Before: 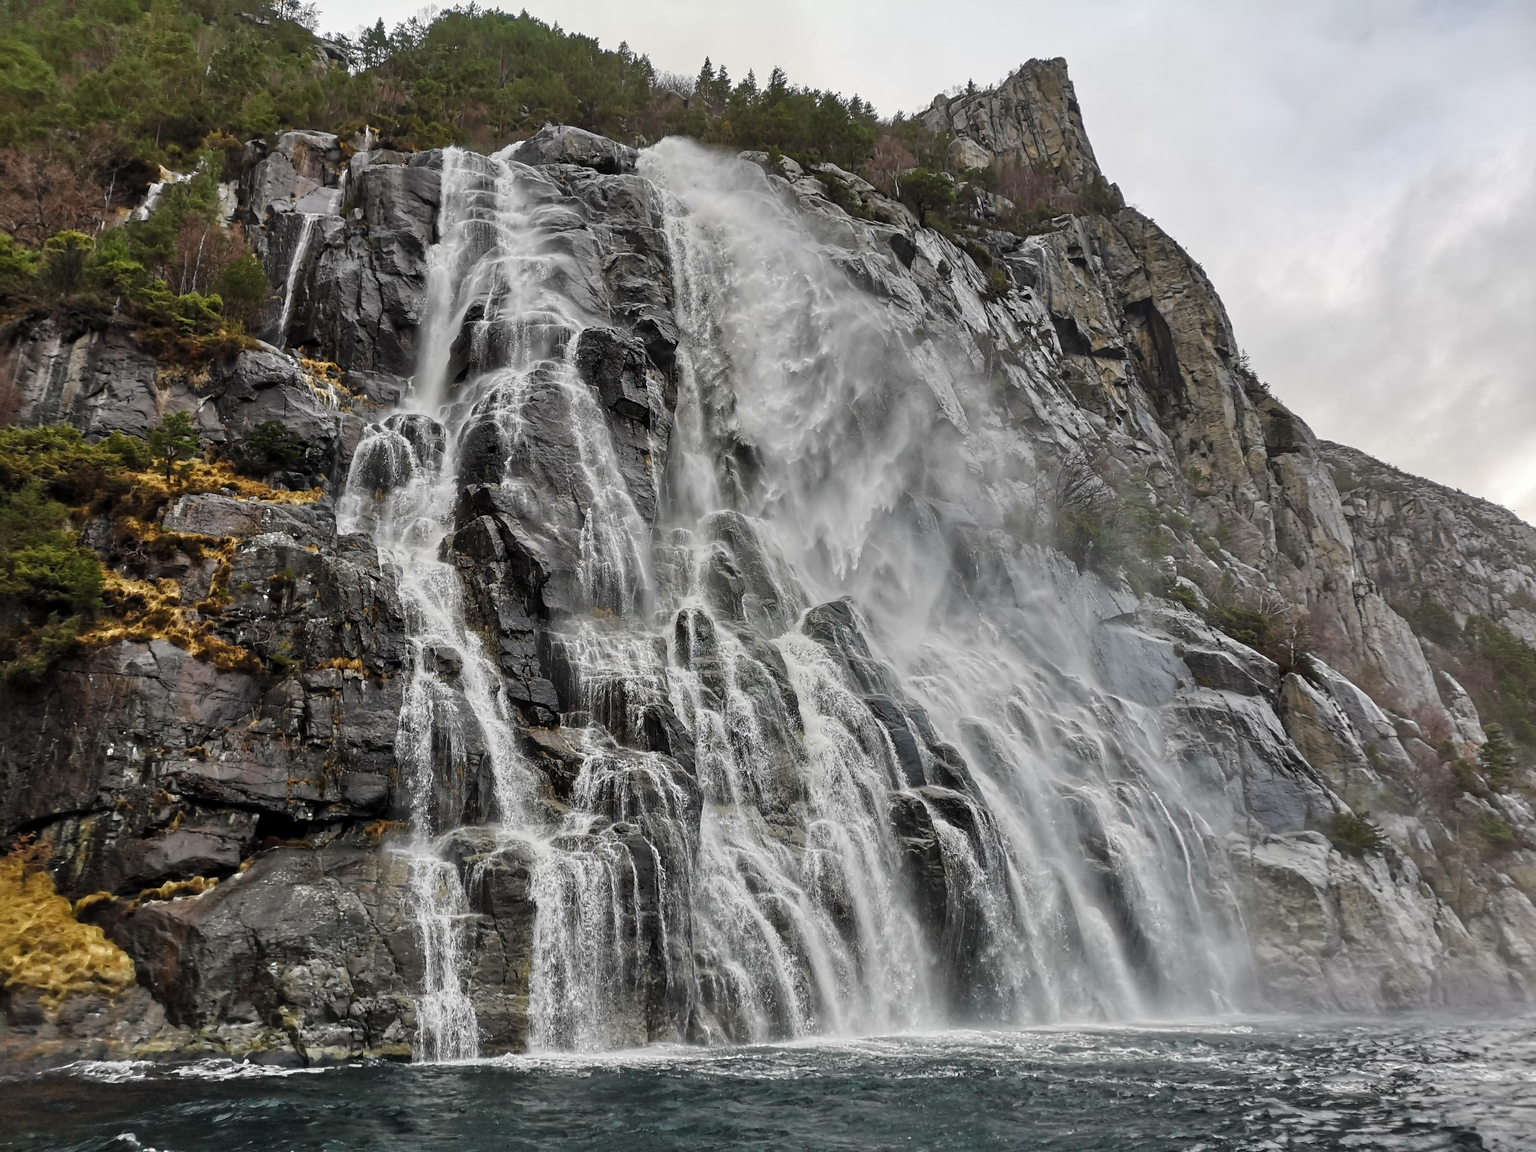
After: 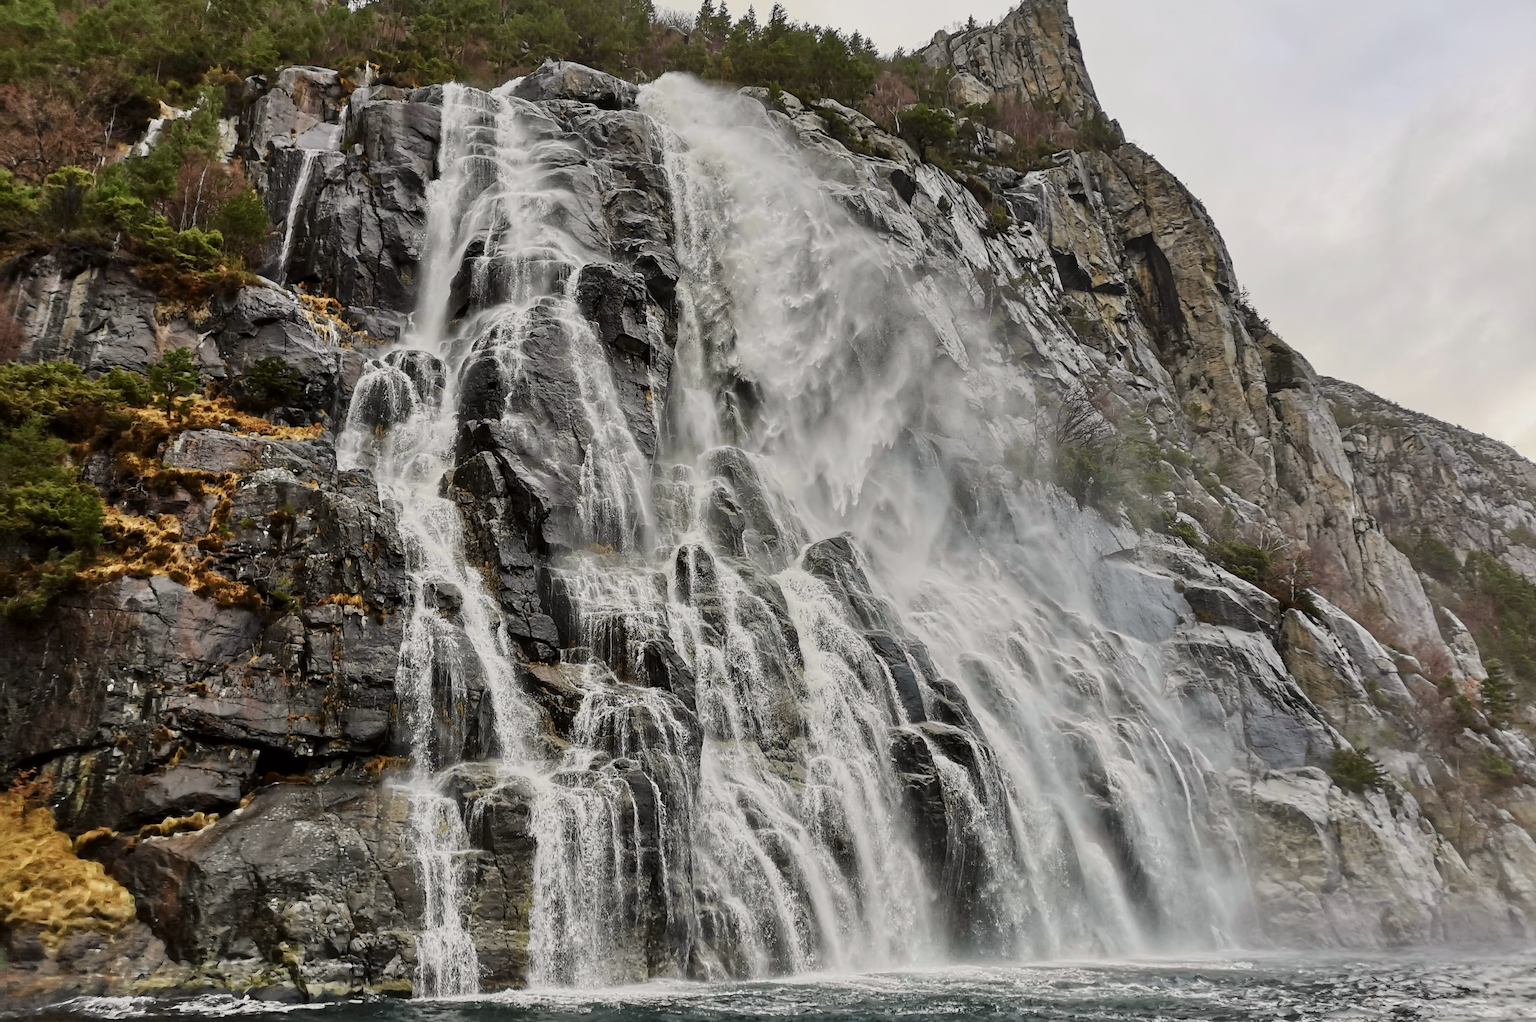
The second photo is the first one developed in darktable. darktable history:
tone curve: curves: ch0 [(0, 0) (0.091, 0.074) (0.184, 0.168) (0.491, 0.519) (0.748, 0.765) (1, 0.919)]; ch1 [(0, 0) (0.179, 0.173) (0.322, 0.32) (0.424, 0.424) (0.502, 0.504) (0.56, 0.578) (0.631, 0.667) (0.777, 0.806) (1, 1)]; ch2 [(0, 0) (0.434, 0.447) (0.483, 0.487) (0.547, 0.564) (0.676, 0.673) (1, 1)], color space Lab, independent channels, preserve colors none
crop and rotate: top 5.609%, bottom 5.609%
